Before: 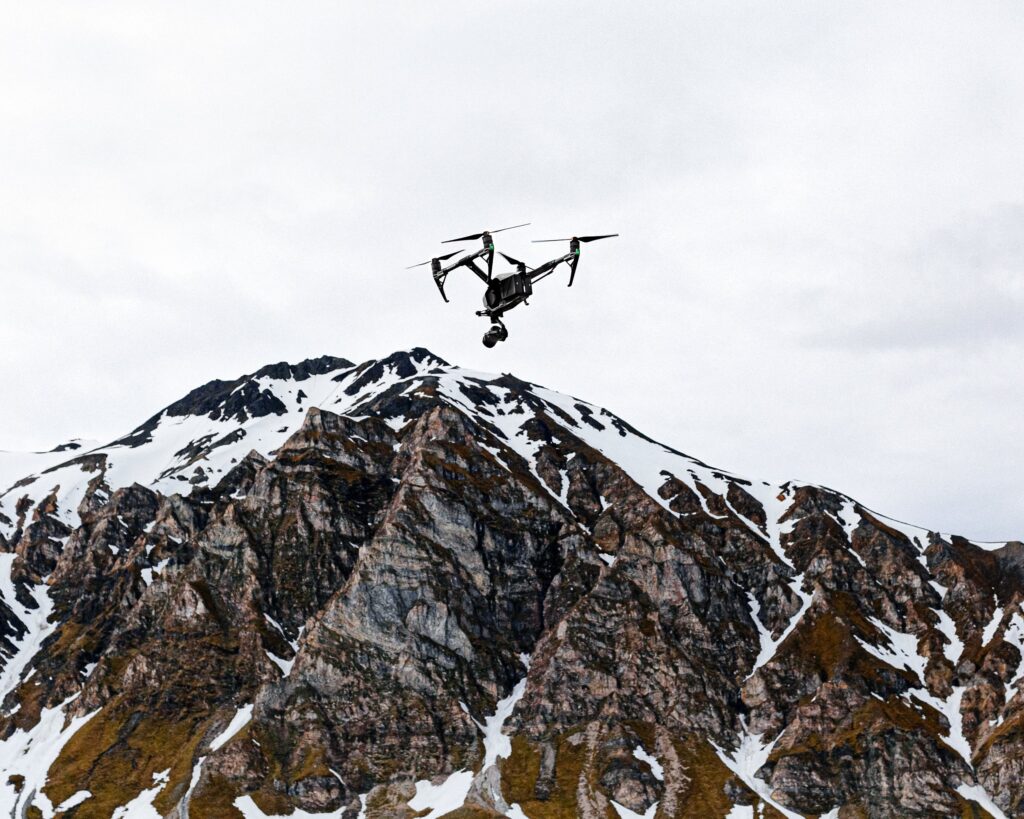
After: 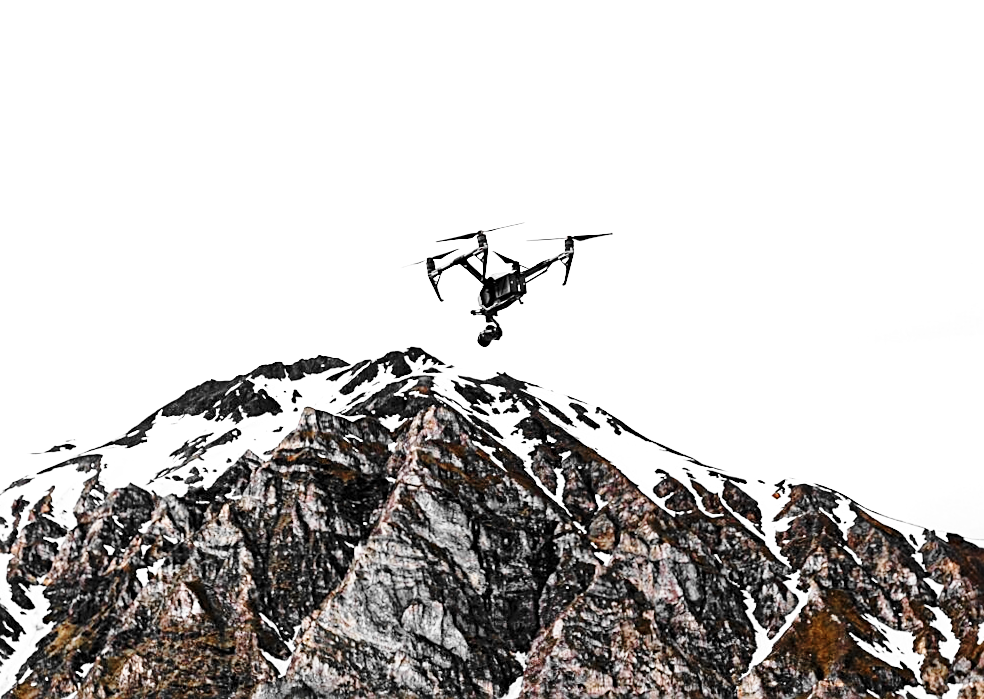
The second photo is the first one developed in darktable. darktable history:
base curve: curves: ch0 [(0, 0) (0.028, 0.03) (0.121, 0.232) (0.46, 0.748) (0.859, 0.968) (1, 1)], preserve colors none
sharpen: on, module defaults
color balance: output saturation 98.5%
haze removal: compatibility mode true, adaptive false
exposure: black level correction 0, exposure 0.5 EV, compensate highlight preservation false
color zones: curves: ch0 [(0, 0.447) (0.184, 0.543) (0.323, 0.476) (0.429, 0.445) (0.571, 0.443) (0.714, 0.451) (0.857, 0.452) (1, 0.447)]; ch1 [(0, 0.464) (0.176, 0.46) (0.287, 0.177) (0.429, 0.002) (0.571, 0) (0.714, 0) (0.857, 0) (1, 0.464)], mix 20%
white balance: red 0.982, blue 1.018
crop and rotate: angle 0.2°, left 0.275%, right 3.127%, bottom 14.18%
